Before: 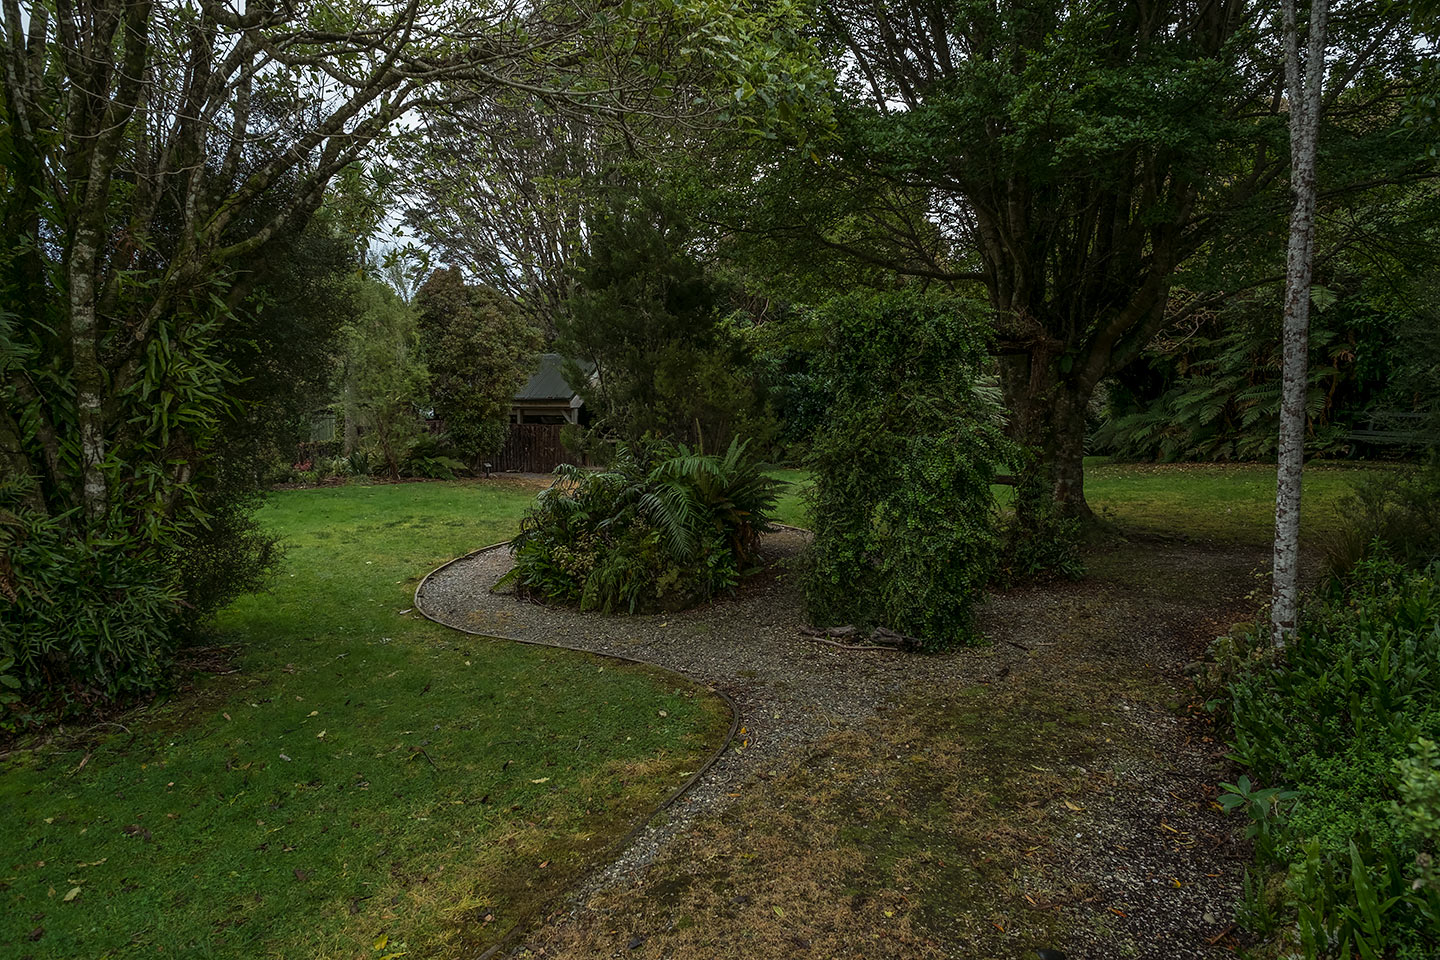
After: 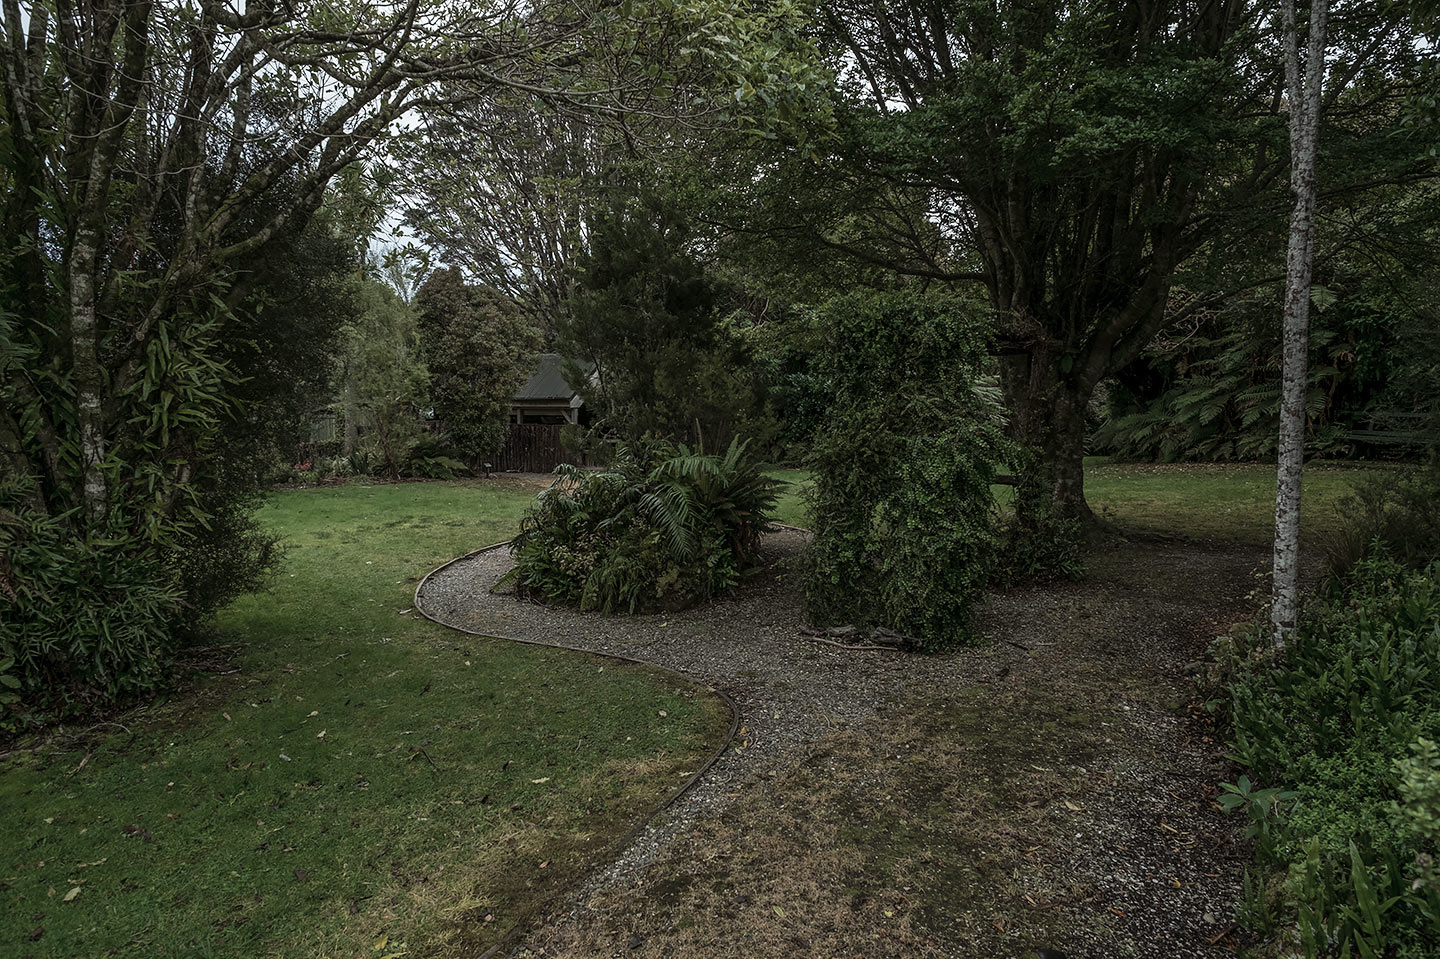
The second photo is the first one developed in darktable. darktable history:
contrast brightness saturation: contrast 0.097, brightness 0.04, saturation 0.087
crop: bottom 0.055%
color zones: curves: ch0 [(0, 0.559) (0.153, 0.551) (0.229, 0.5) (0.429, 0.5) (0.571, 0.5) (0.714, 0.5) (0.857, 0.5) (1, 0.559)]; ch1 [(0, 0.417) (0.112, 0.336) (0.213, 0.26) (0.429, 0.34) (0.571, 0.35) (0.683, 0.331) (0.857, 0.344) (1, 0.417)]
